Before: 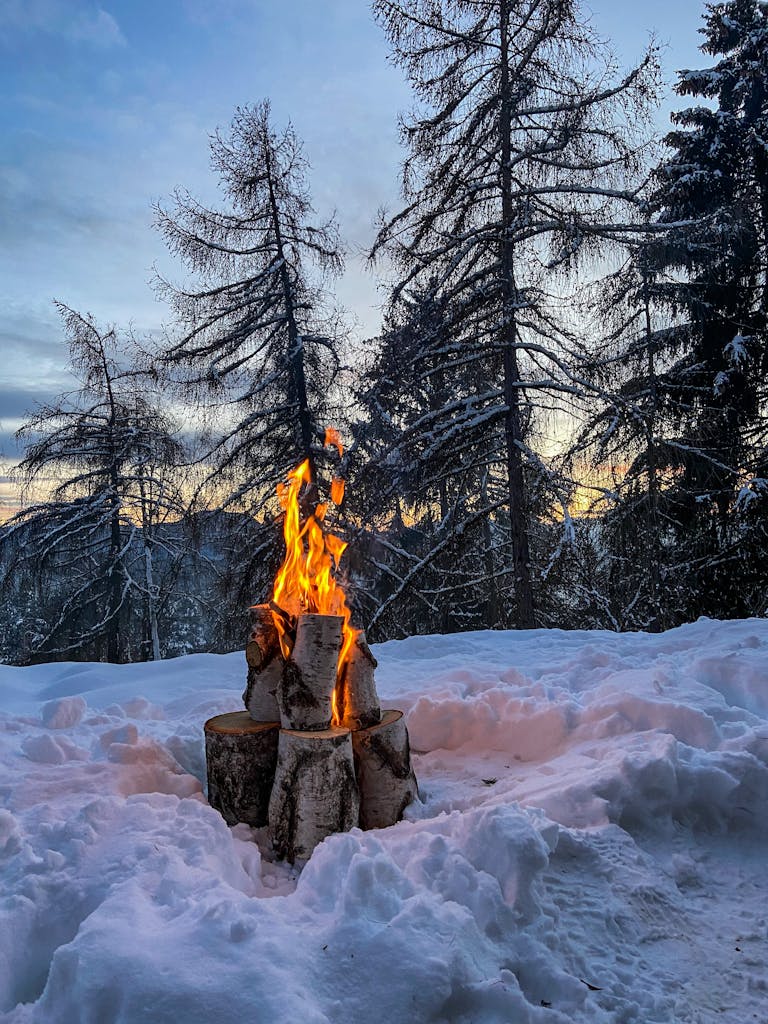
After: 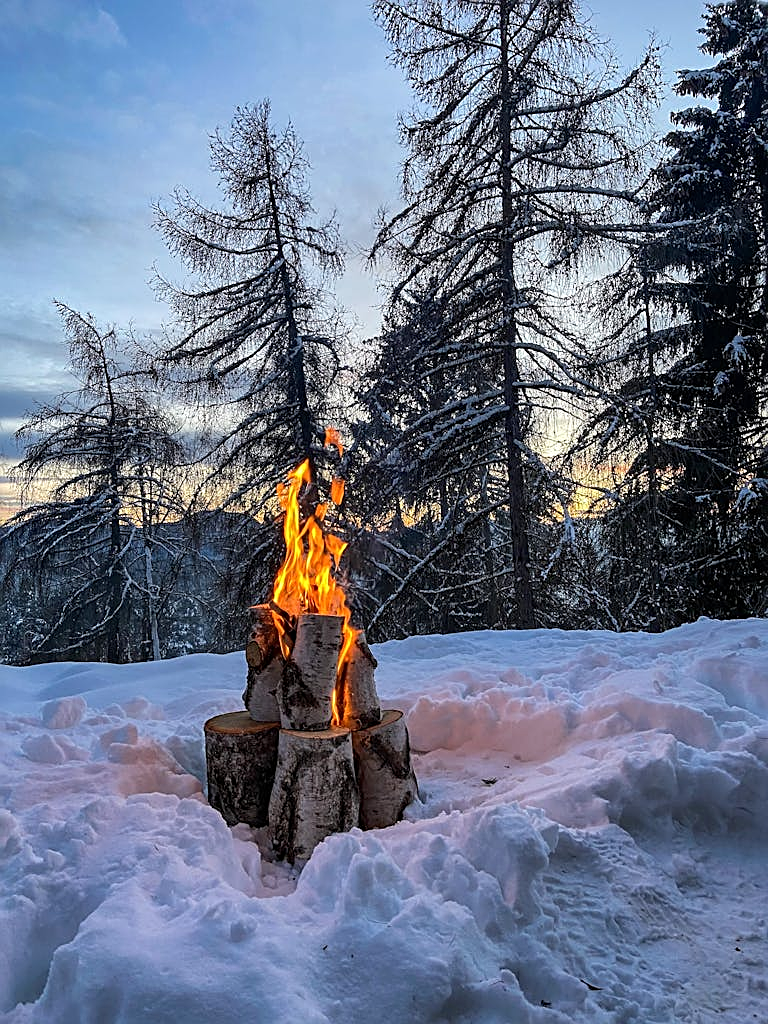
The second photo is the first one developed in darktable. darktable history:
sharpen: on, module defaults
exposure: exposure 0.127 EV, compensate highlight preservation false
